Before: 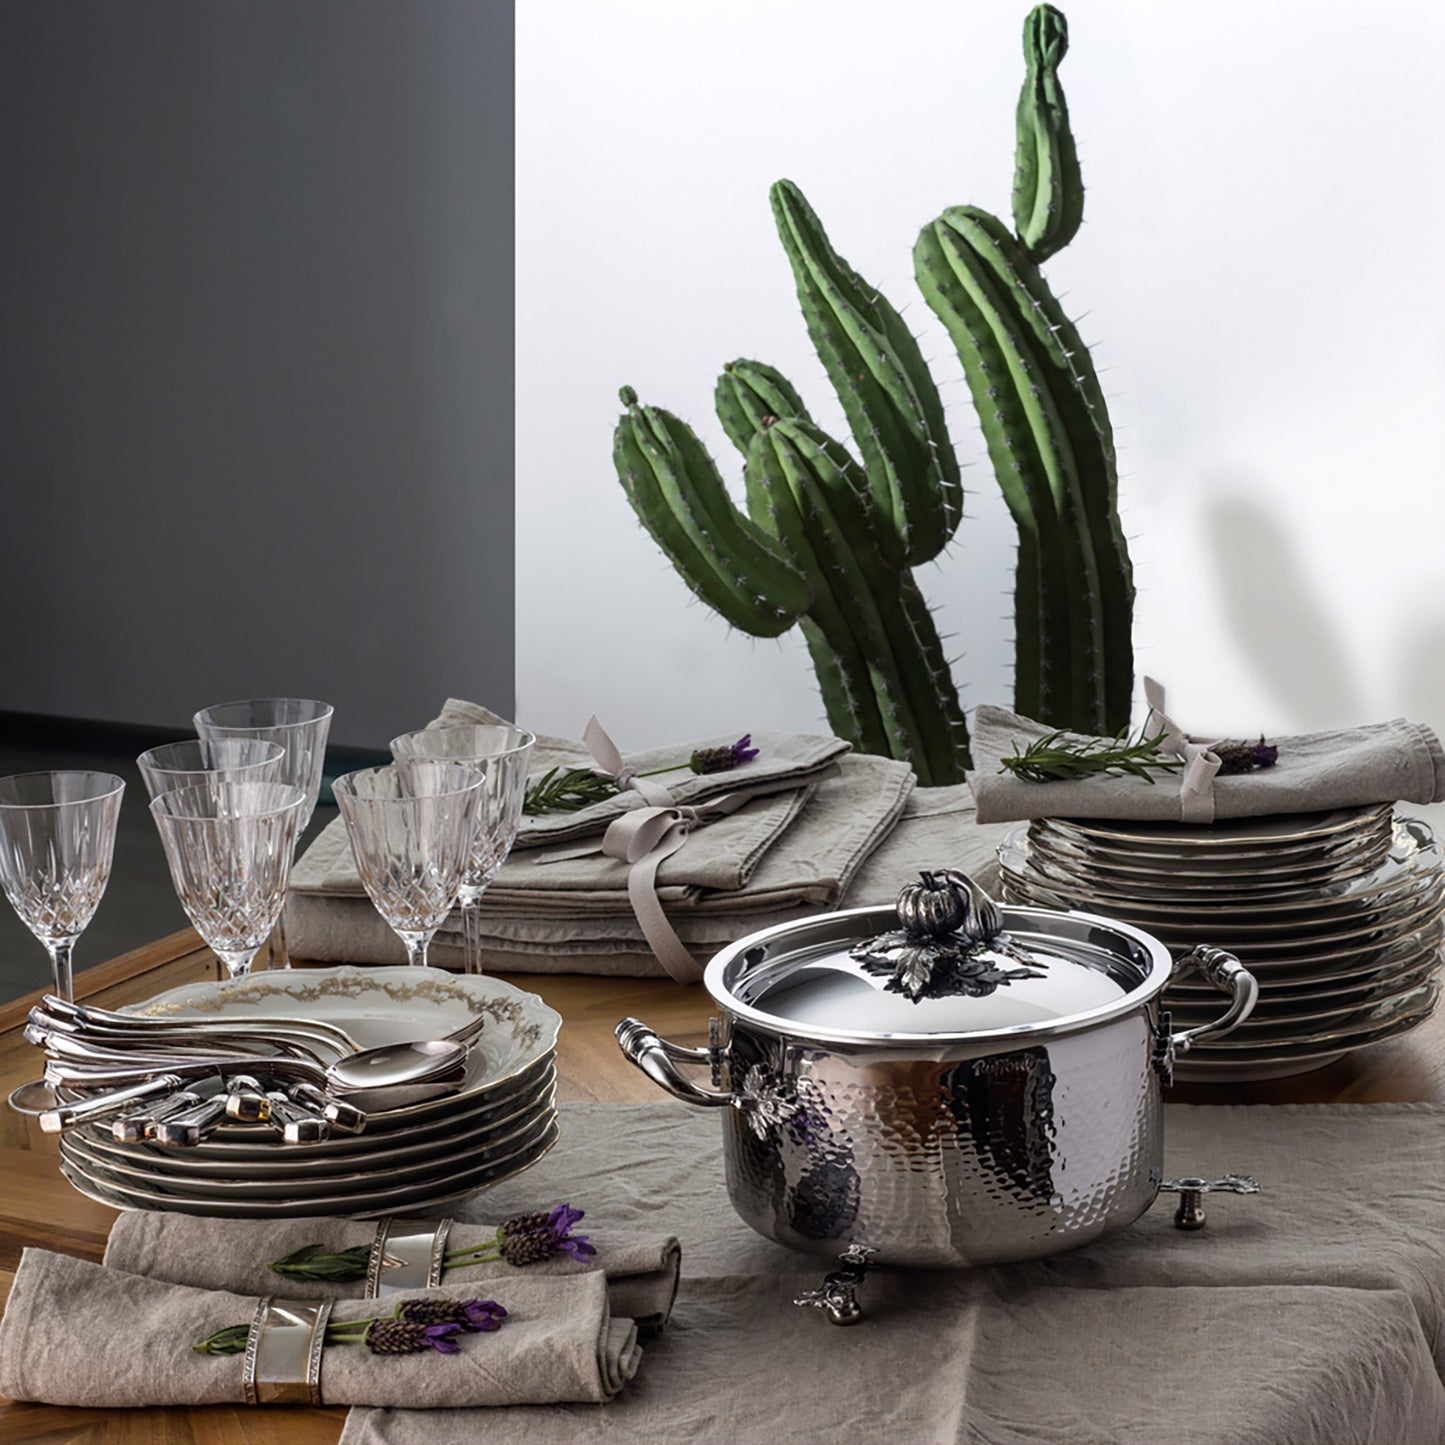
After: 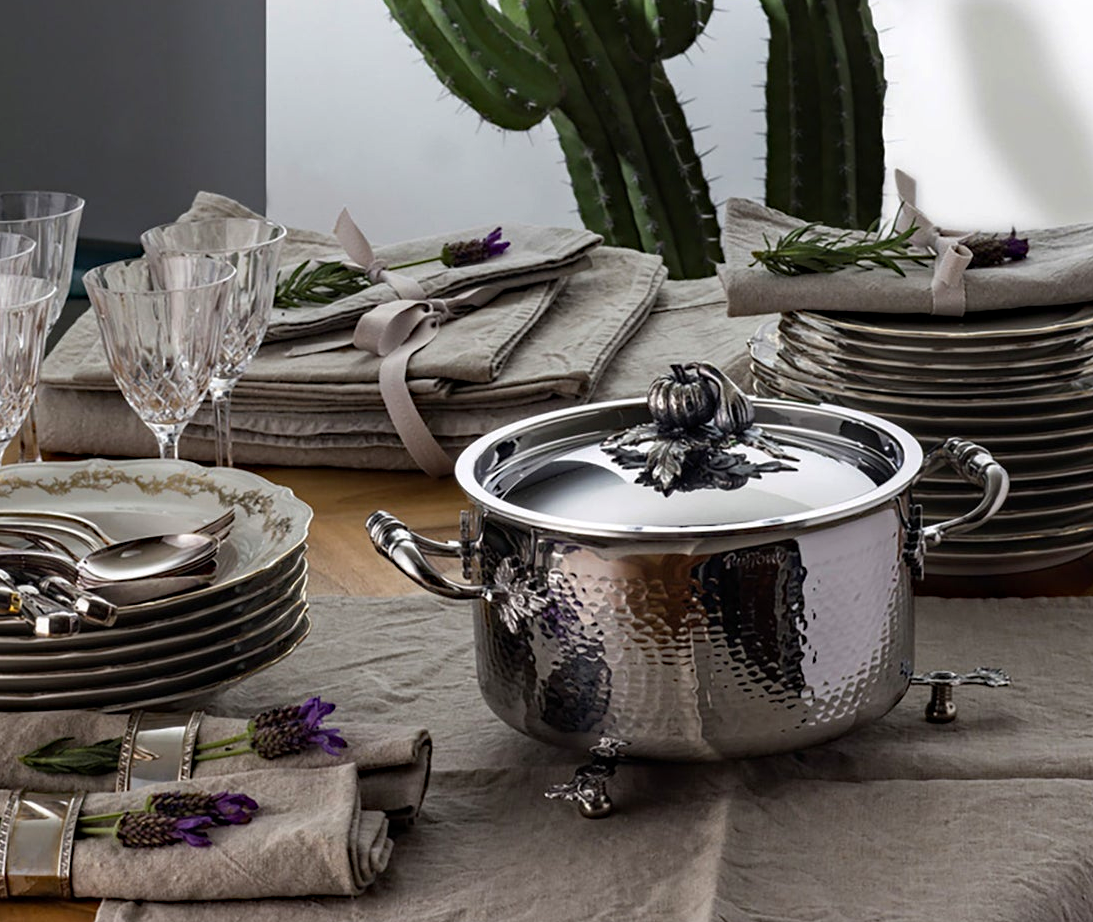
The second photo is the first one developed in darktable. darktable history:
crop and rotate: left 17.299%, top 35.115%, right 7.015%, bottom 1.024%
haze removal: compatibility mode true, adaptive false
